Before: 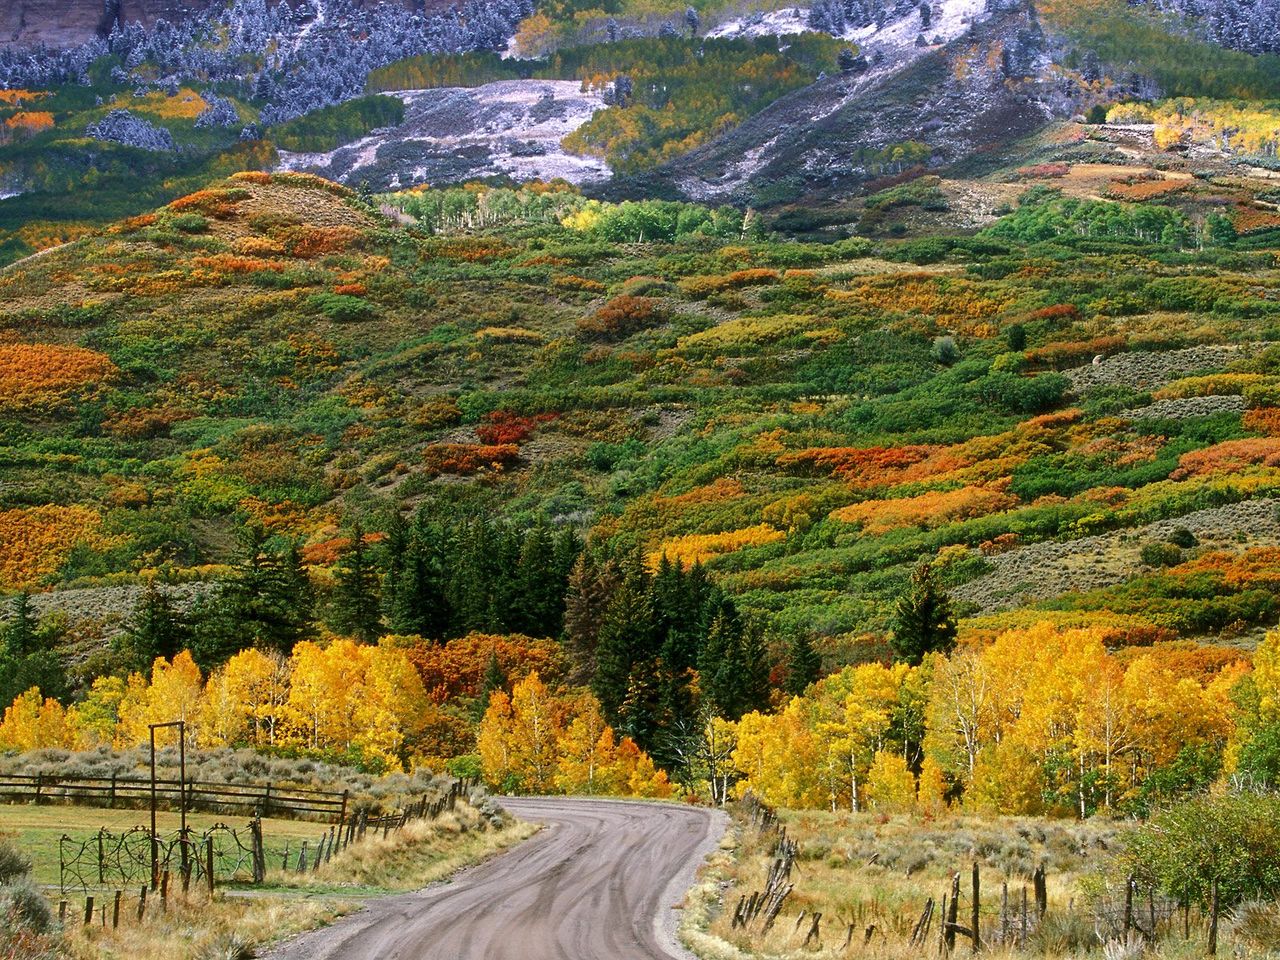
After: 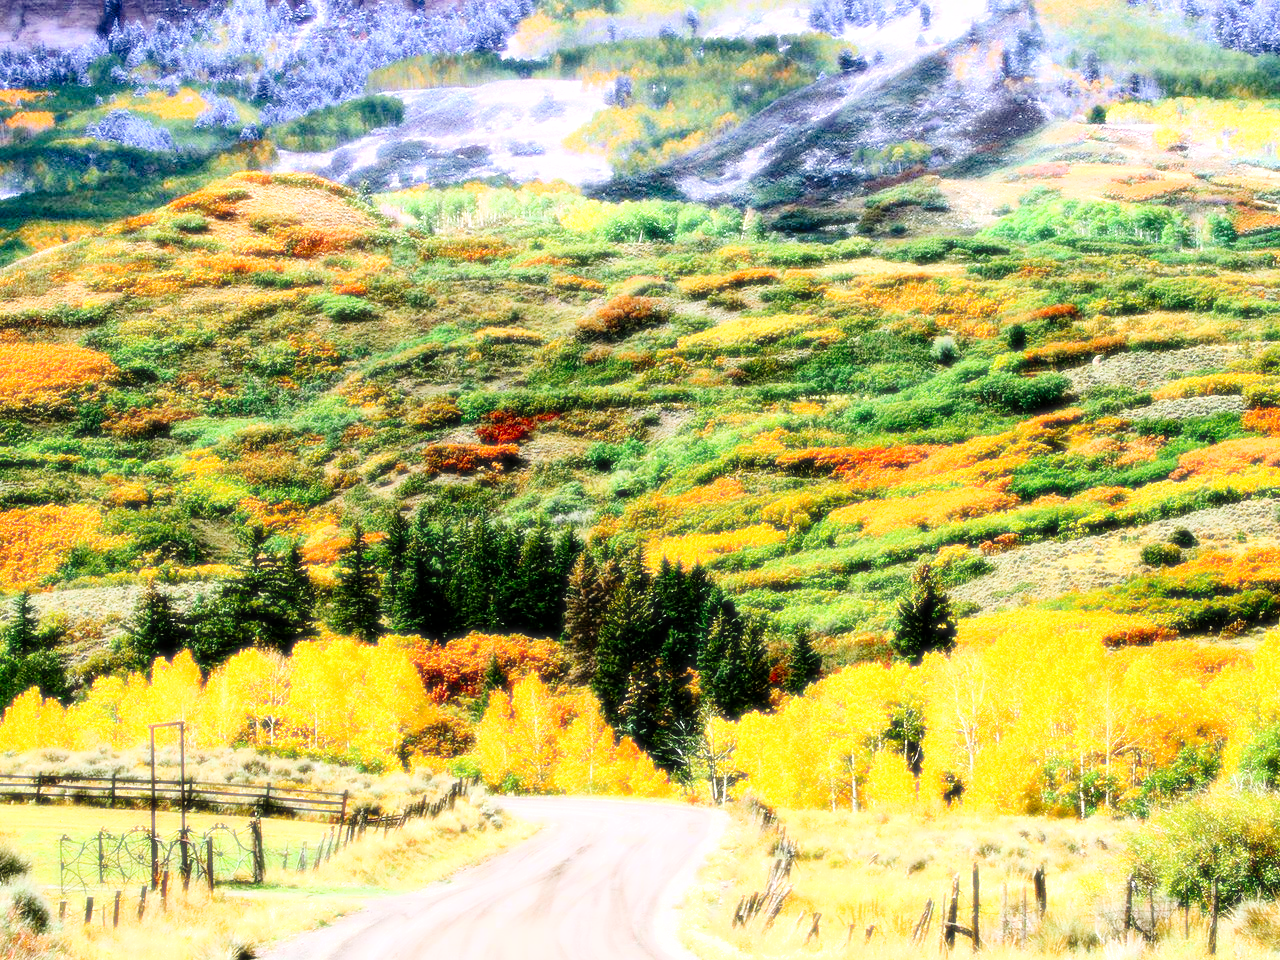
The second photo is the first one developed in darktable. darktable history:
tone curve: curves: ch0 [(0, 0) (0.003, 0) (0.011, 0.001) (0.025, 0.001) (0.044, 0.003) (0.069, 0.009) (0.1, 0.018) (0.136, 0.032) (0.177, 0.074) (0.224, 0.13) (0.277, 0.218) (0.335, 0.321) (0.399, 0.425) (0.468, 0.523) (0.543, 0.617) (0.623, 0.708) (0.709, 0.789) (0.801, 0.873) (0.898, 0.967) (1, 1)], preserve colors none
exposure: exposure 0.6 EV, compensate highlight preservation false
bloom: size 0%, threshold 54.82%, strength 8.31%
color zones: curves: ch0 [(0.25, 0.5) (0.463, 0.627) (0.484, 0.637) (0.75, 0.5)]
